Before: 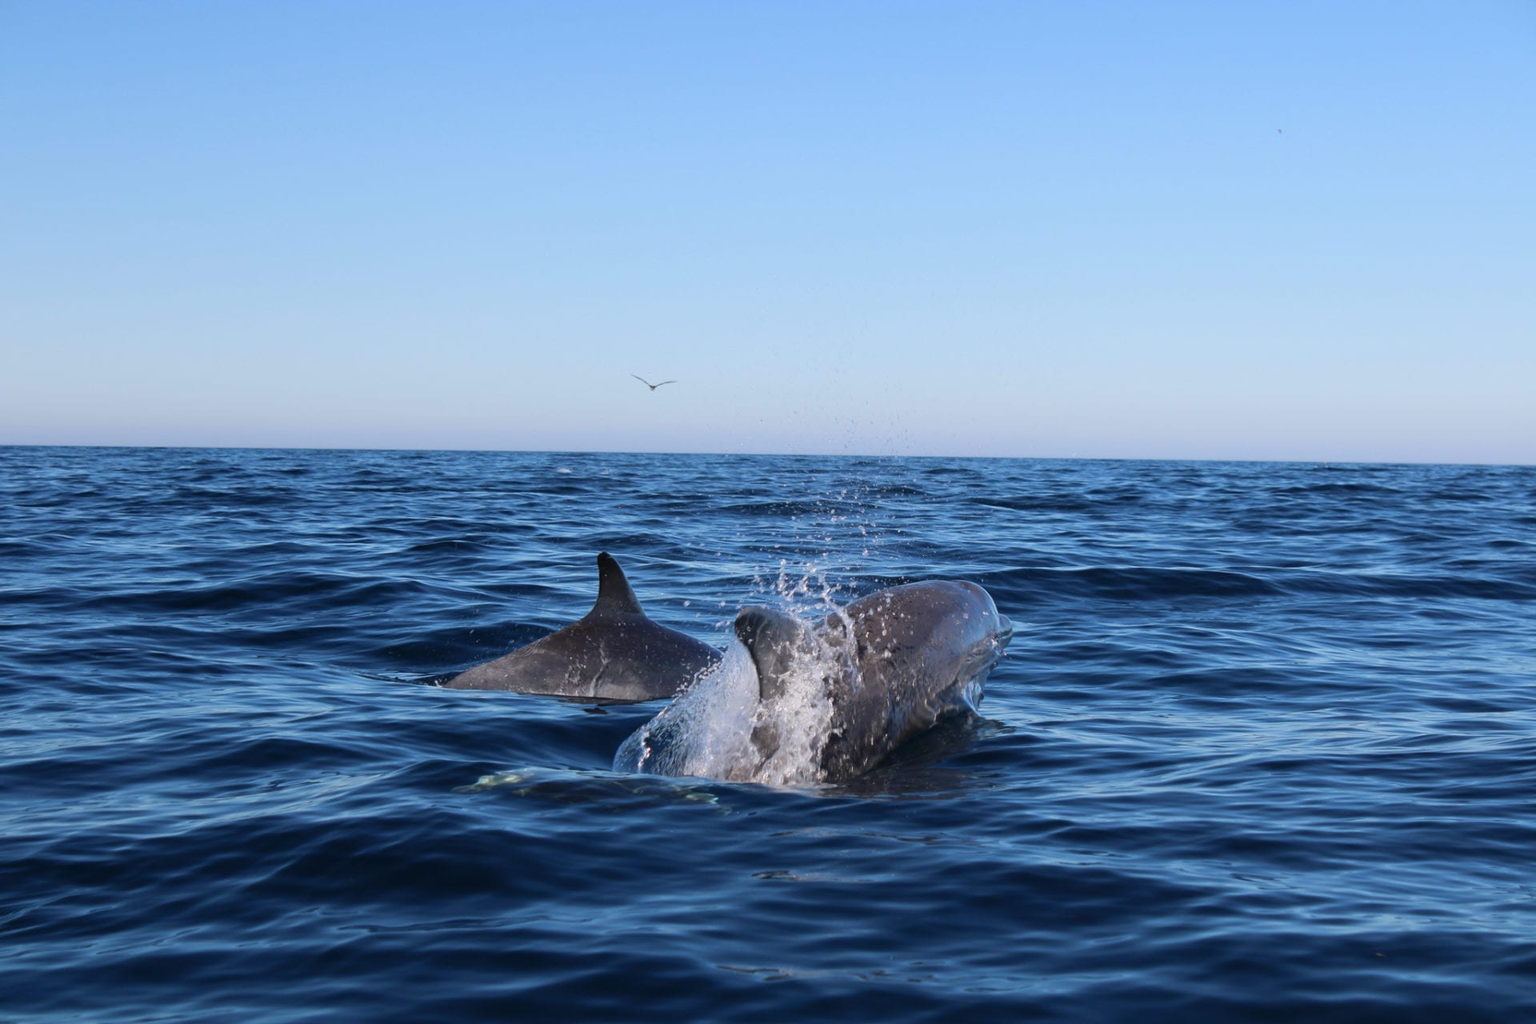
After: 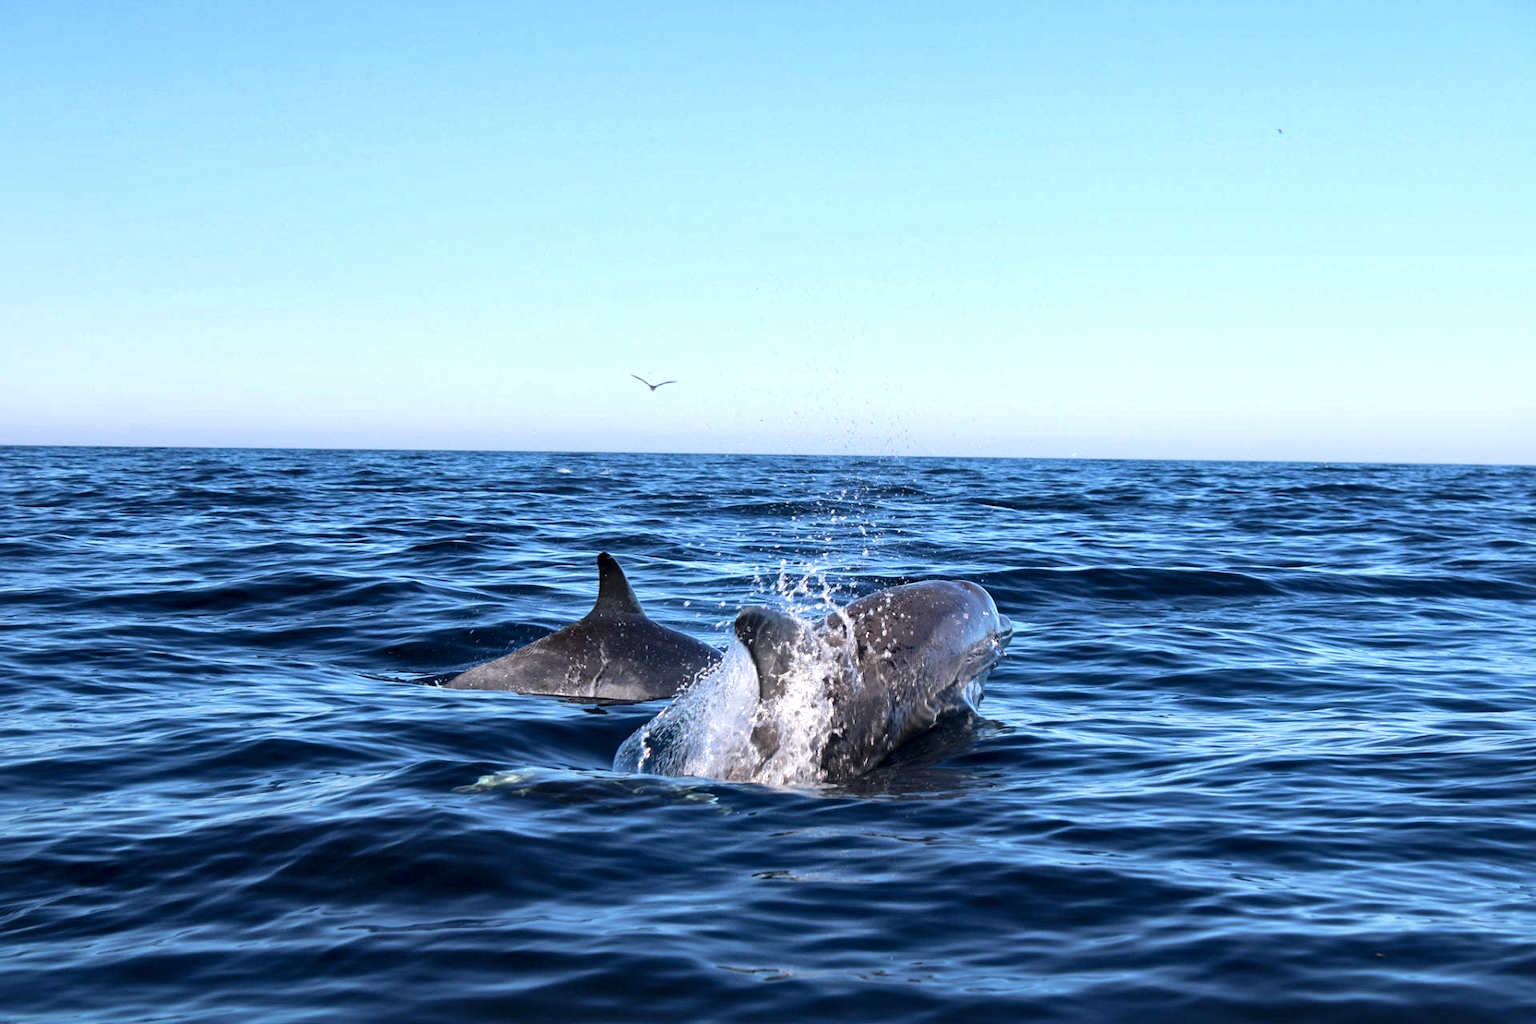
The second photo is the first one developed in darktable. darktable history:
exposure: black level correction 0, exposure 0.59 EV, compensate highlight preservation false
base curve: curves: ch0 [(0, 0) (0.303, 0.277) (1, 1)], preserve colors none
contrast equalizer: octaves 7, y [[0.5, 0.5, 0.5, 0.512, 0.552, 0.62], [0.5 ×6], [0.5 ×4, 0.504, 0.553], [0 ×6], [0 ×6]], mix 0.537
local contrast: mode bilateral grid, contrast 21, coarseness 49, detail 172%, midtone range 0.2
